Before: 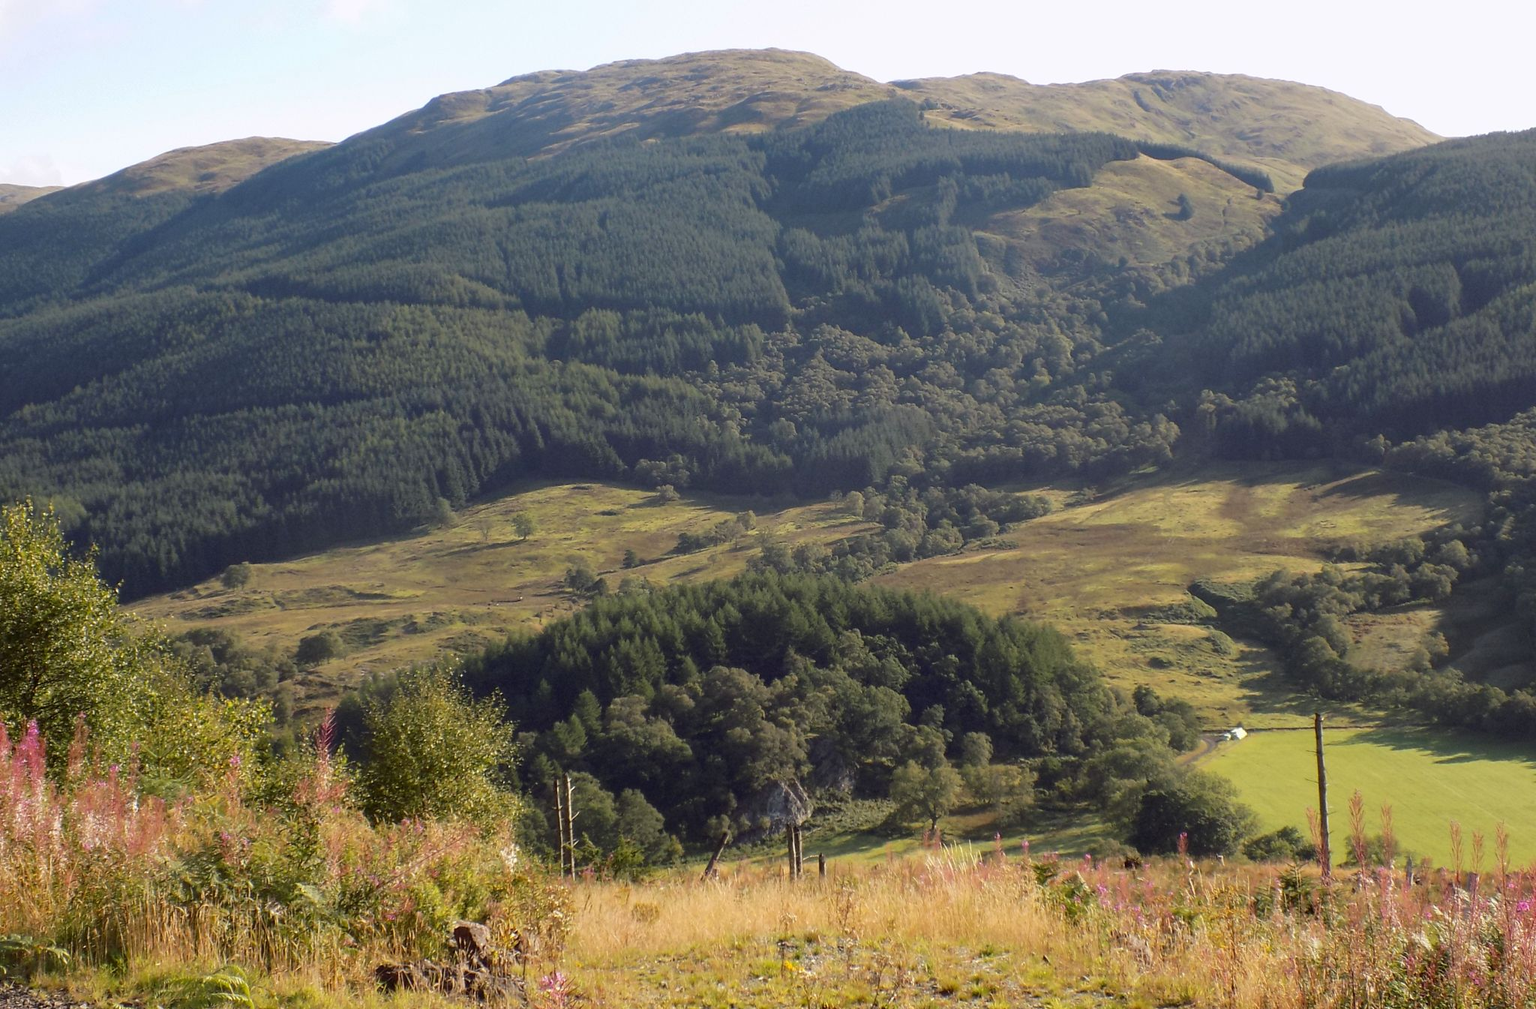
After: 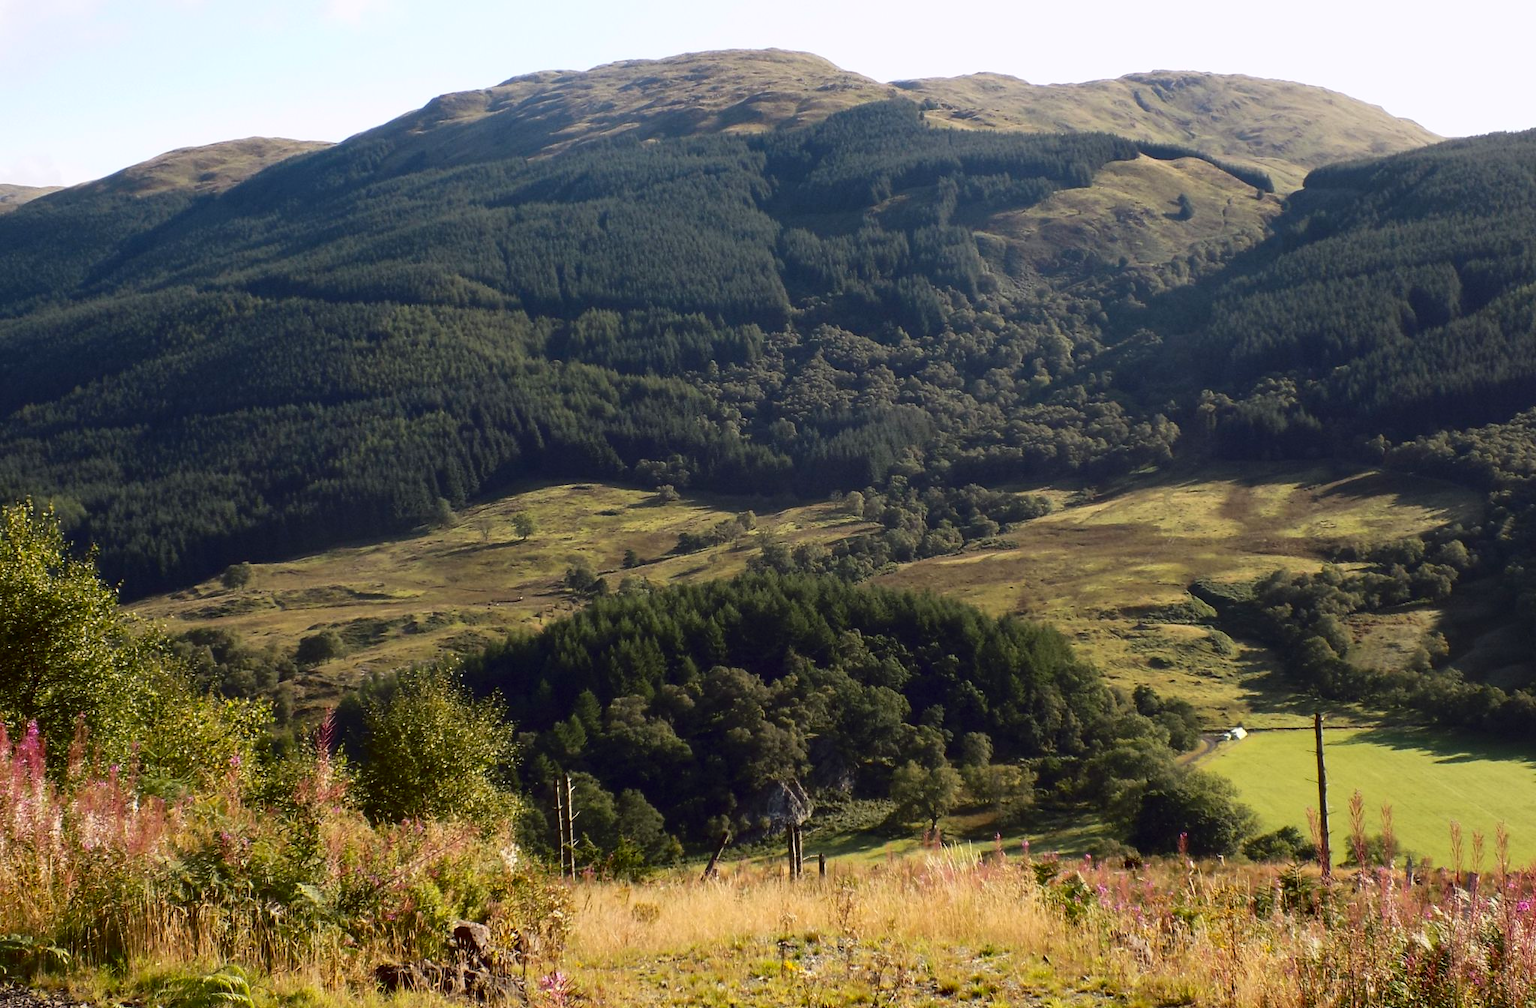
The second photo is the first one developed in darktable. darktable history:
contrast brightness saturation: contrast 0.199, brightness -0.102, saturation 0.095
